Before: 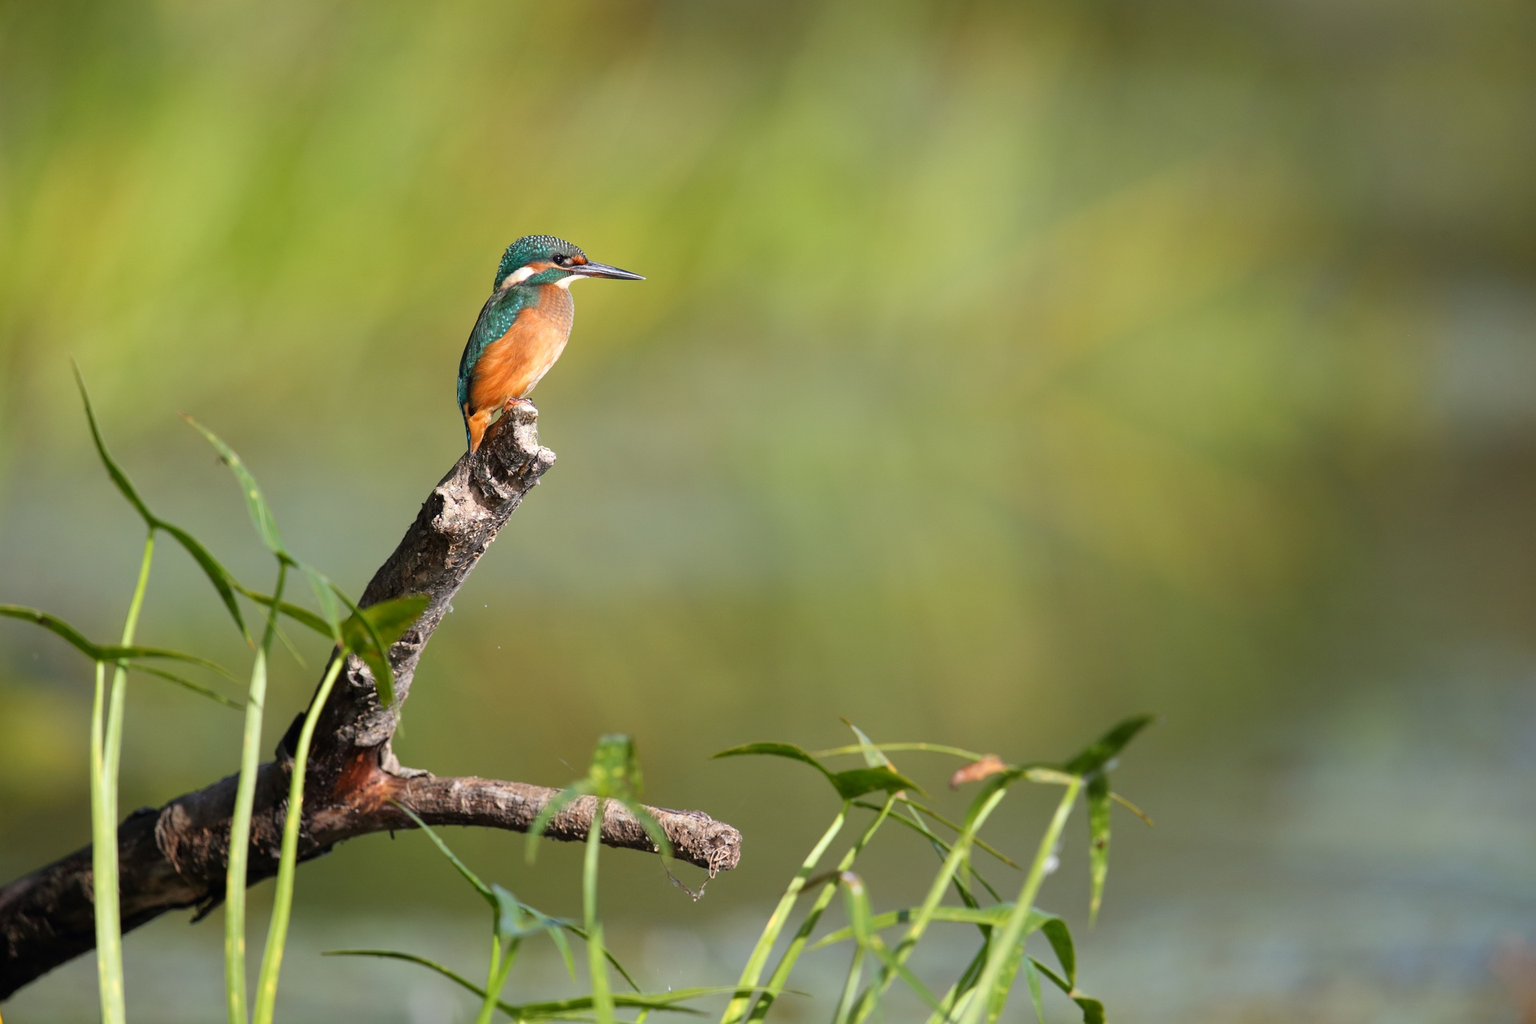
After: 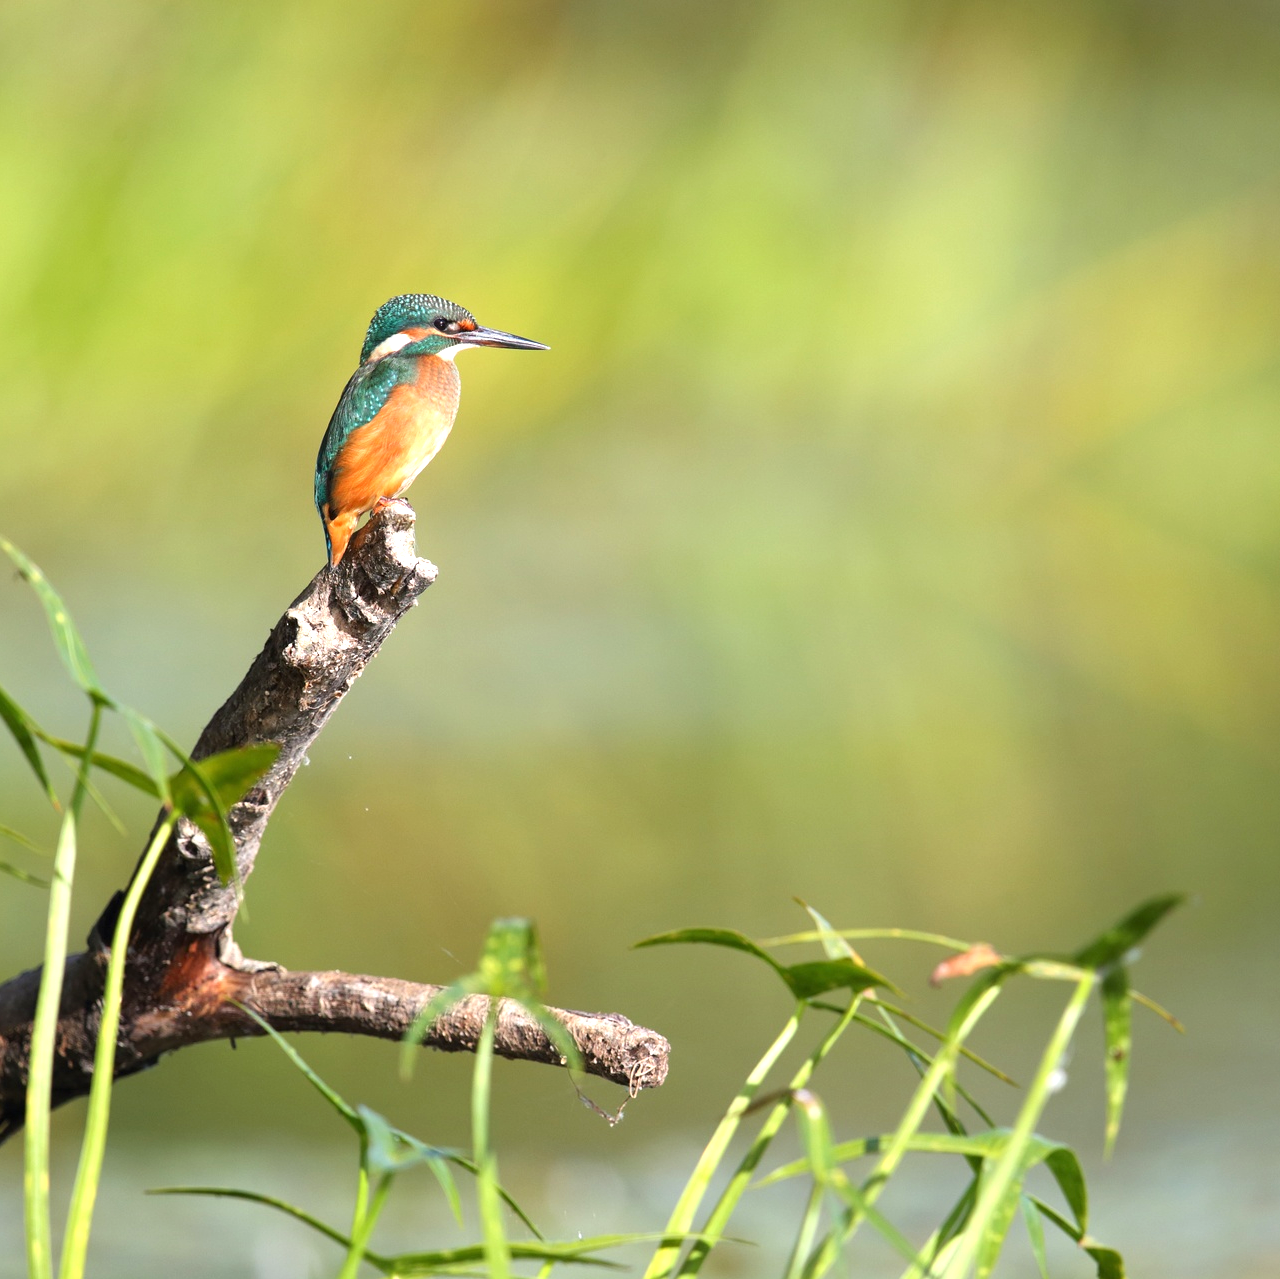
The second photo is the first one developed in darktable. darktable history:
exposure: black level correction 0, exposure 0.696 EV, compensate highlight preservation false
crop and rotate: left 13.423%, right 19.899%
